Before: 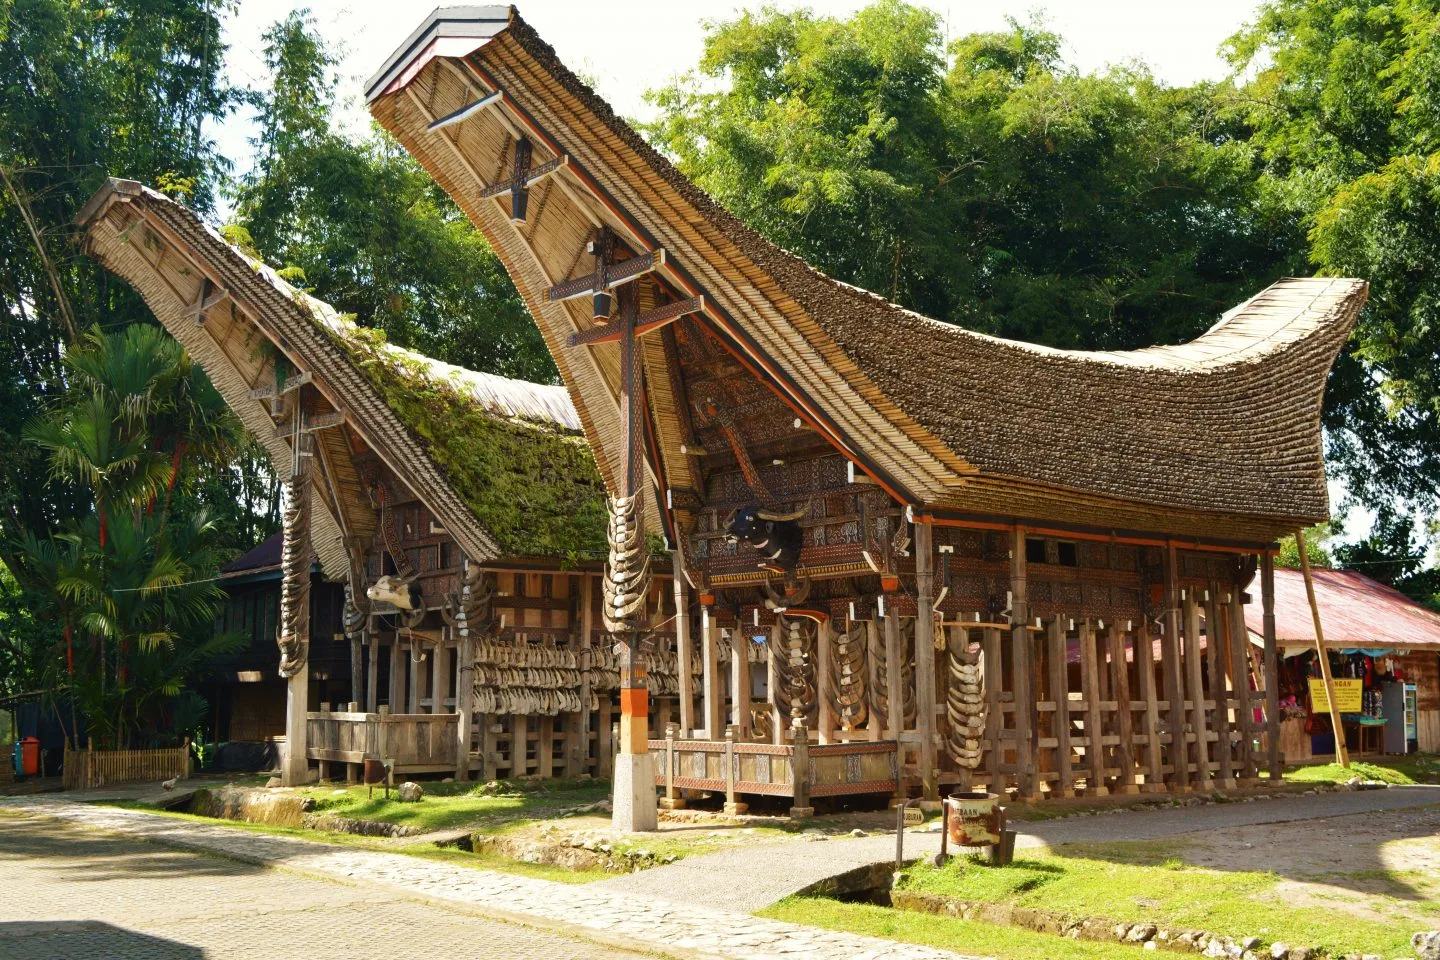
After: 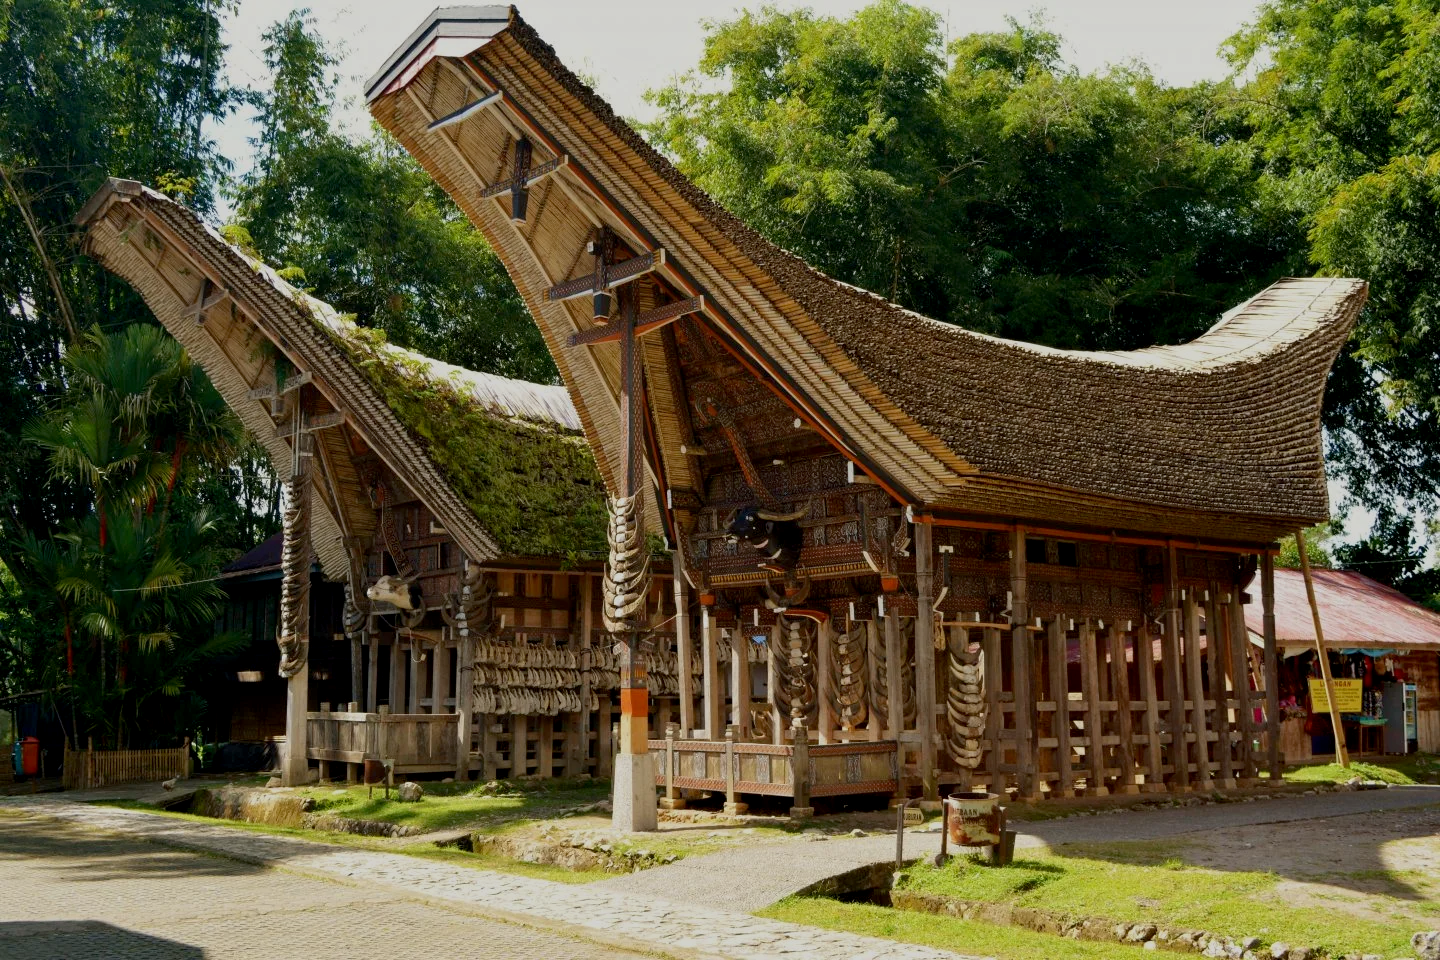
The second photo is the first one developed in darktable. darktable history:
tone equalizer: on, module defaults
exposure: black level correction 0.009, exposure -0.637 EV, compensate highlight preservation false
